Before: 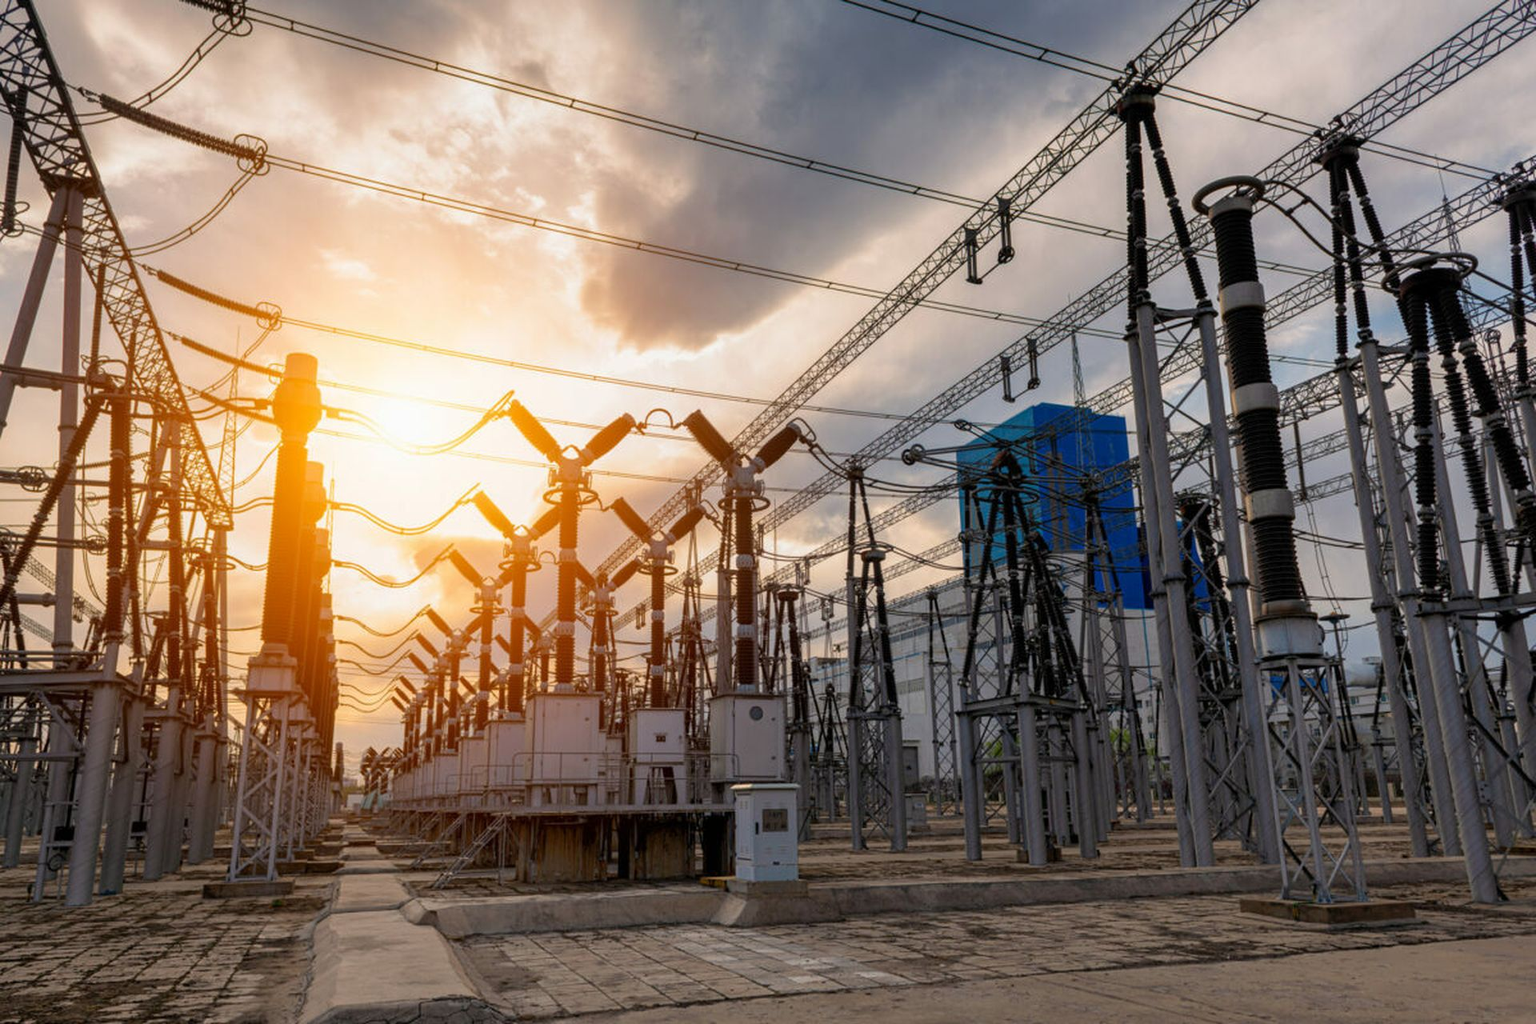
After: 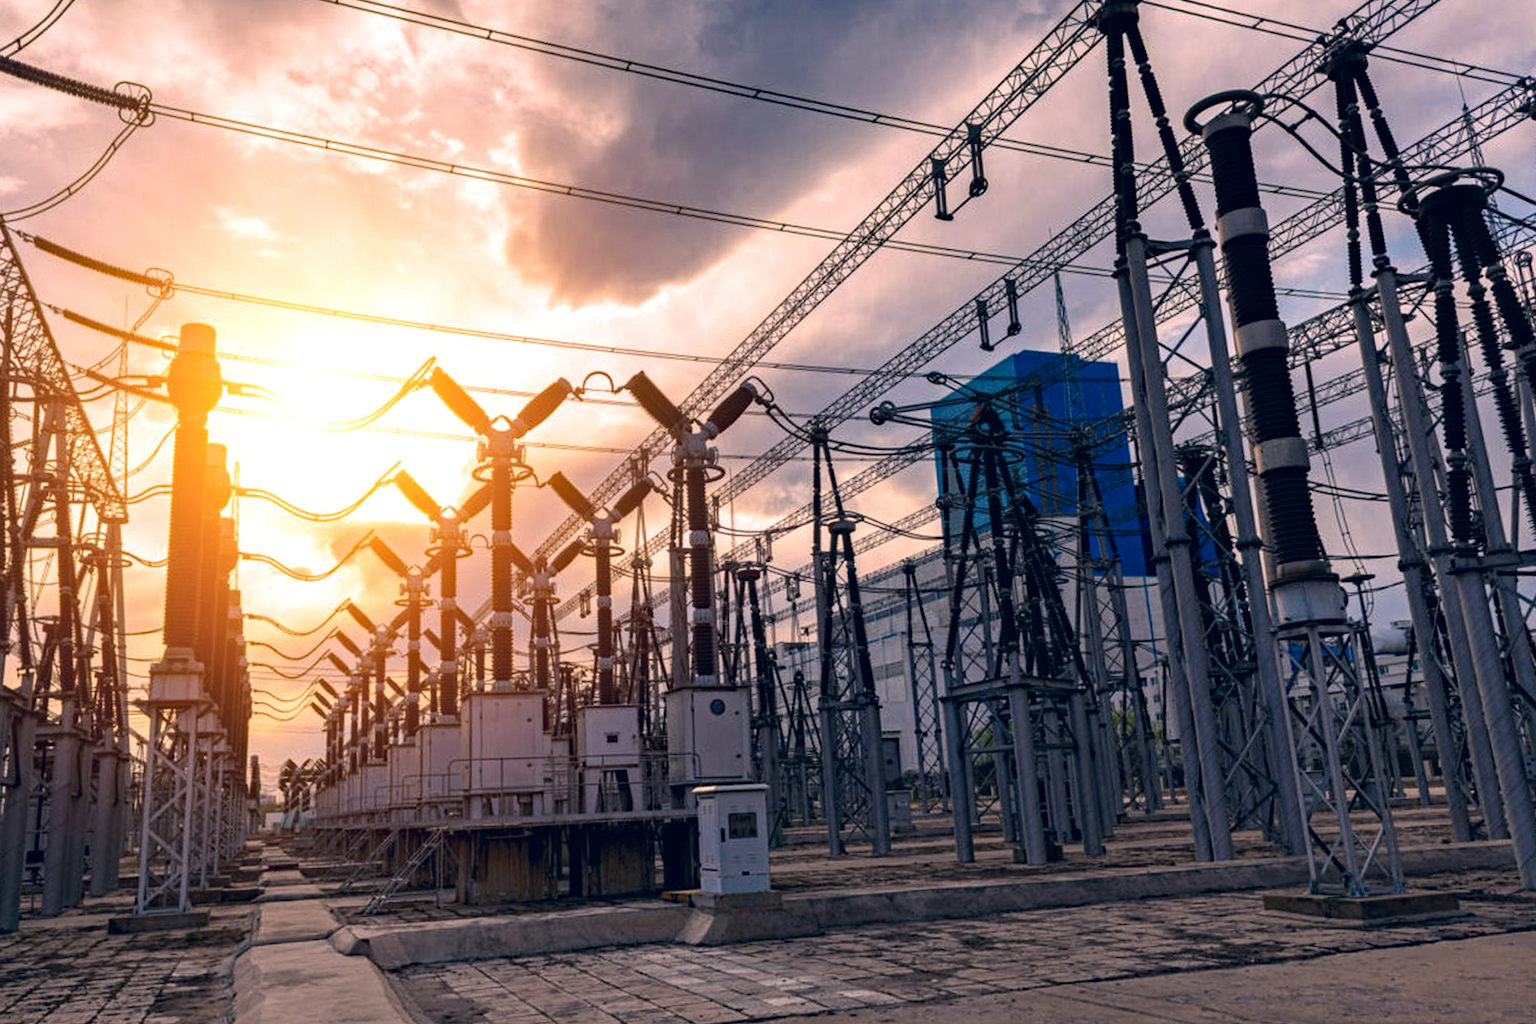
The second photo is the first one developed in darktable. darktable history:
white balance: red 0.982, blue 1.018
color correction: highlights a* 14.46, highlights b* 5.85, shadows a* -5.53, shadows b* -15.24, saturation 0.85
crop and rotate: angle 1.96°, left 5.673%, top 5.673%
haze removal: strength 0.29, distance 0.25, compatibility mode true, adaptive false
tone equalizer: -8 EV -0.417 EV, -7 EV -0.389 EV, -6 EV -0.333 EV, -5 EV -0.222 EV, -3 EV 0.222 EV, -2 EV 0.333 EV, -1 EV 0.389 EV, +0 EV 0.417 EV, edges refinement/feathering 500, mask exposure compensation -1.57 EV, preserve details no
